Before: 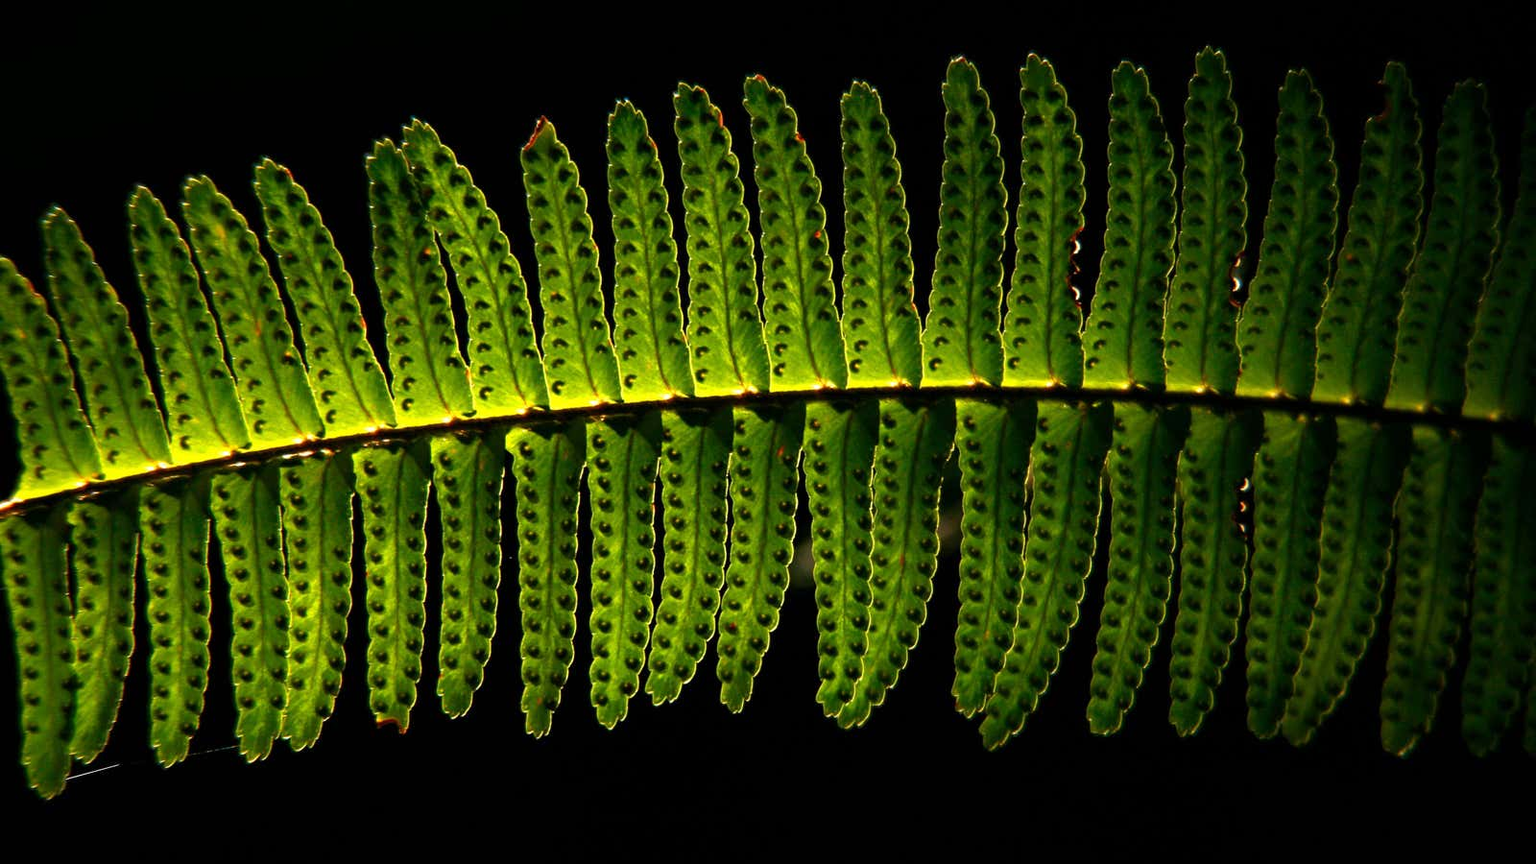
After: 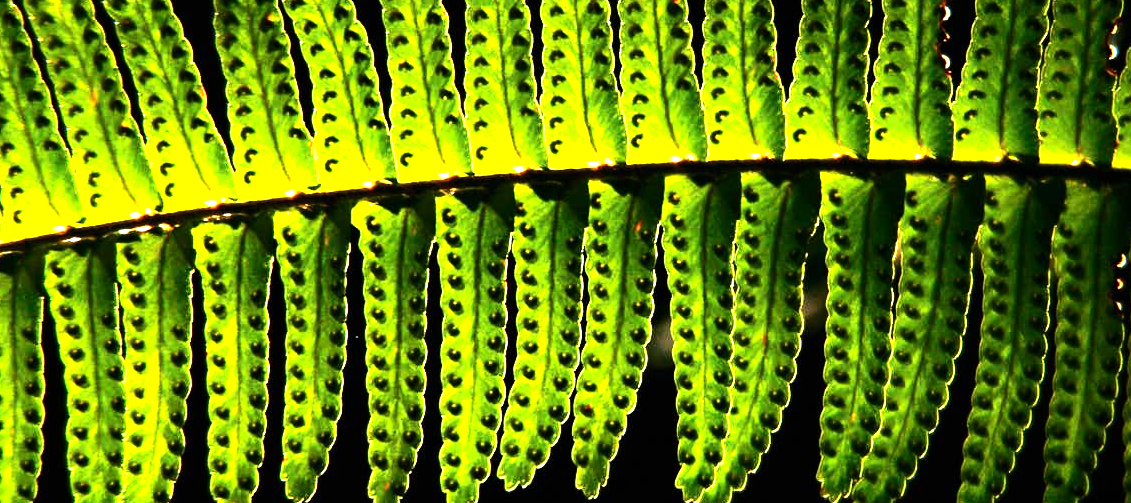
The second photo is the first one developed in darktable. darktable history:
exposure: black level correction 0, exposure 1.107 EV, compensate highlight preservation false
contrast brightness saturation: contrast 0.102, brightness 0.013, saturation 0.025
tone equalizer: -8 EV -1.09 EV, -7 EV -1.02 EV, -6 EV -0.869 EV, -5 EV -0.584 EV, -3 EV 0.557 EV, -2 EV 0.861 EV, -1 EV 0.995 EV, +0 EV 1.08 EV, edges refinement/feathering 500, mask exposure compensation -1.57 EV, preserve details no
crop: left 10.961%, top 27.114%, right 18.302%, bottom 16.994%
